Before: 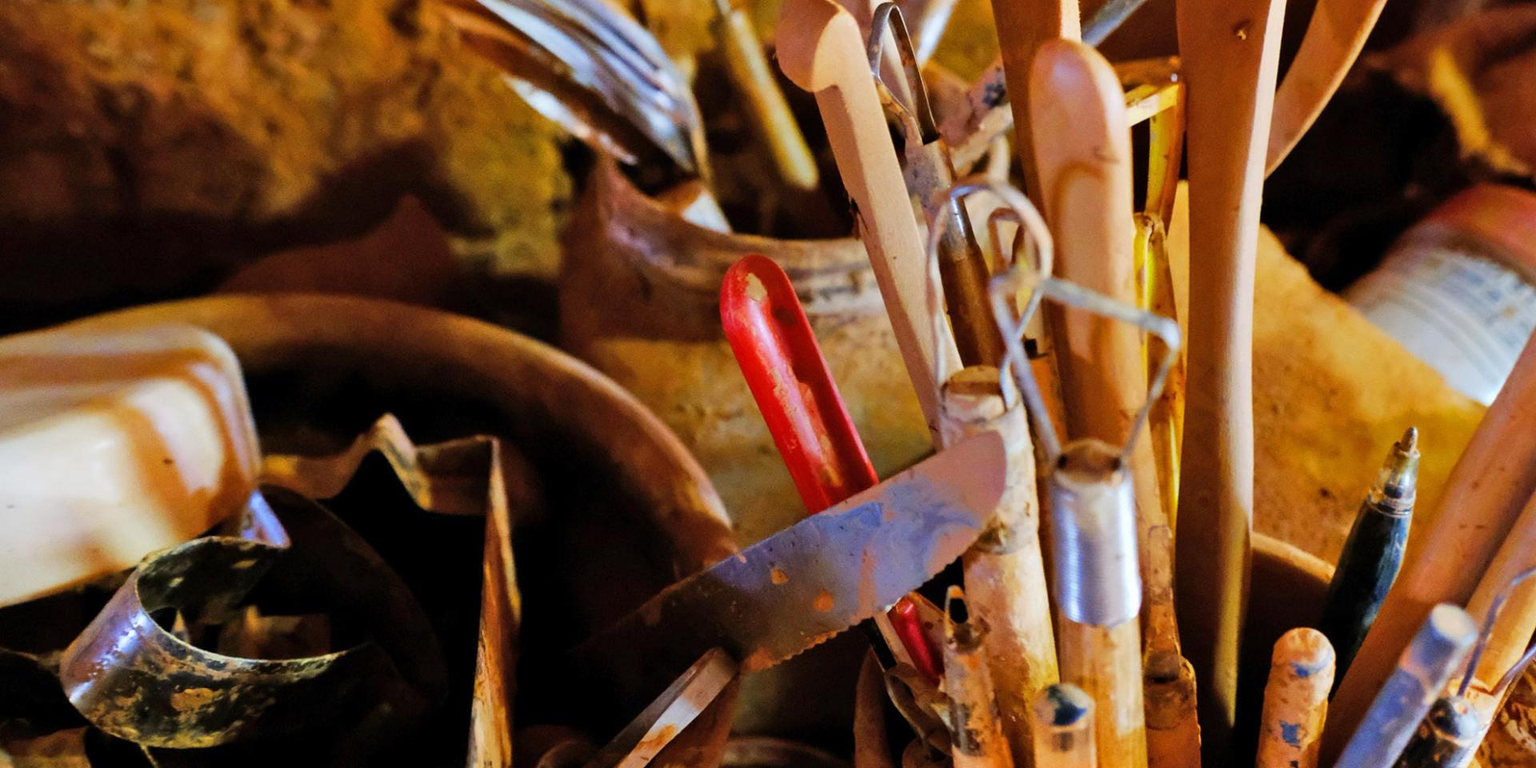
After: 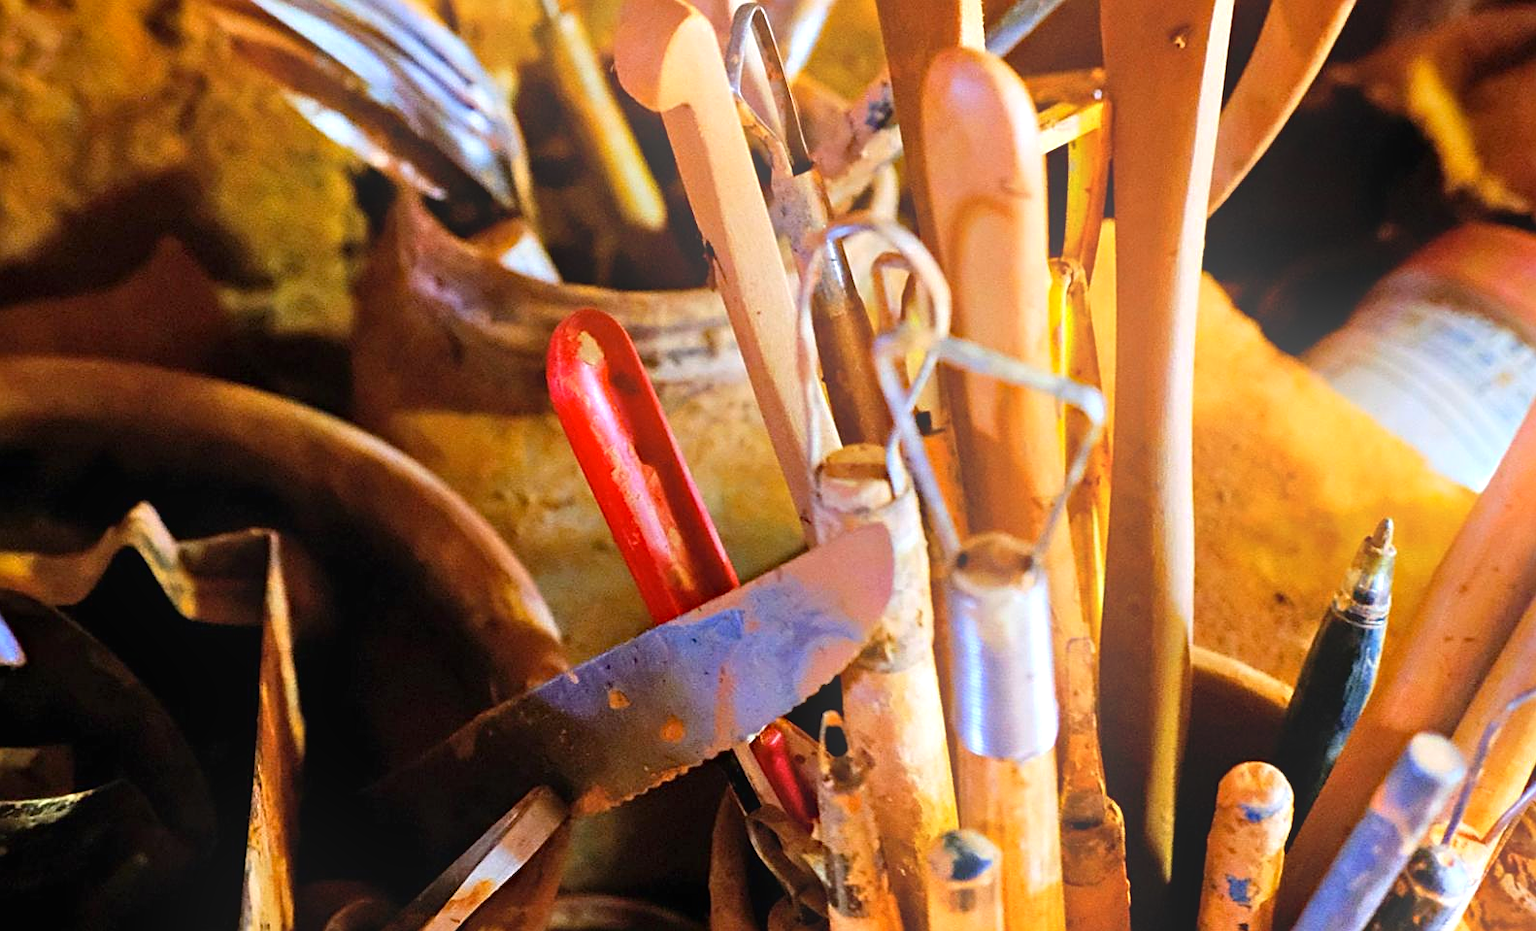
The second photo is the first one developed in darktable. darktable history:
haze removal: compatibility mode true, adaptive false
white balance: red 1.004, blue 1.024
crop: left 17.582%, bottom 0.031%
exposure: exposure 0.4 EV, compensate highlight preservation false
bloom: on, module defaults
sharpen: on, module defaults
